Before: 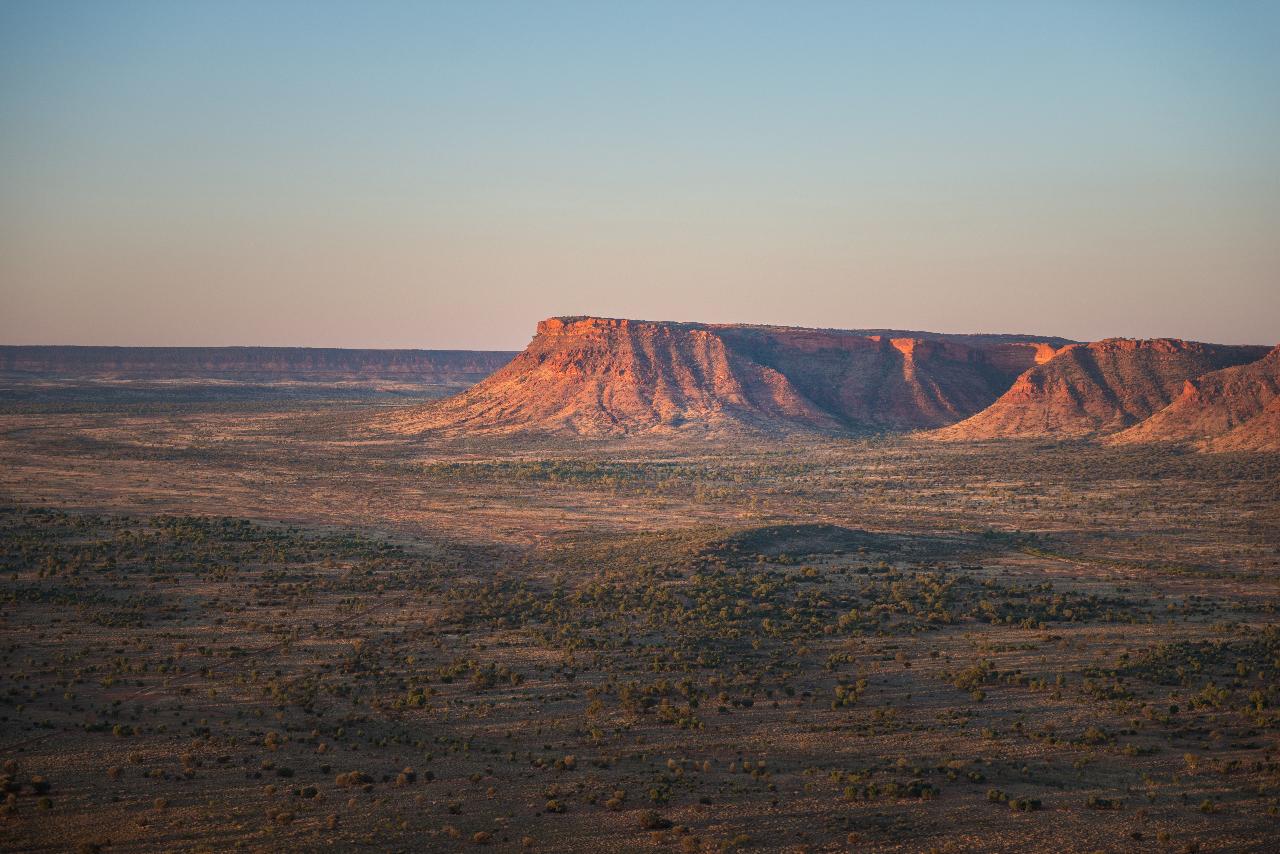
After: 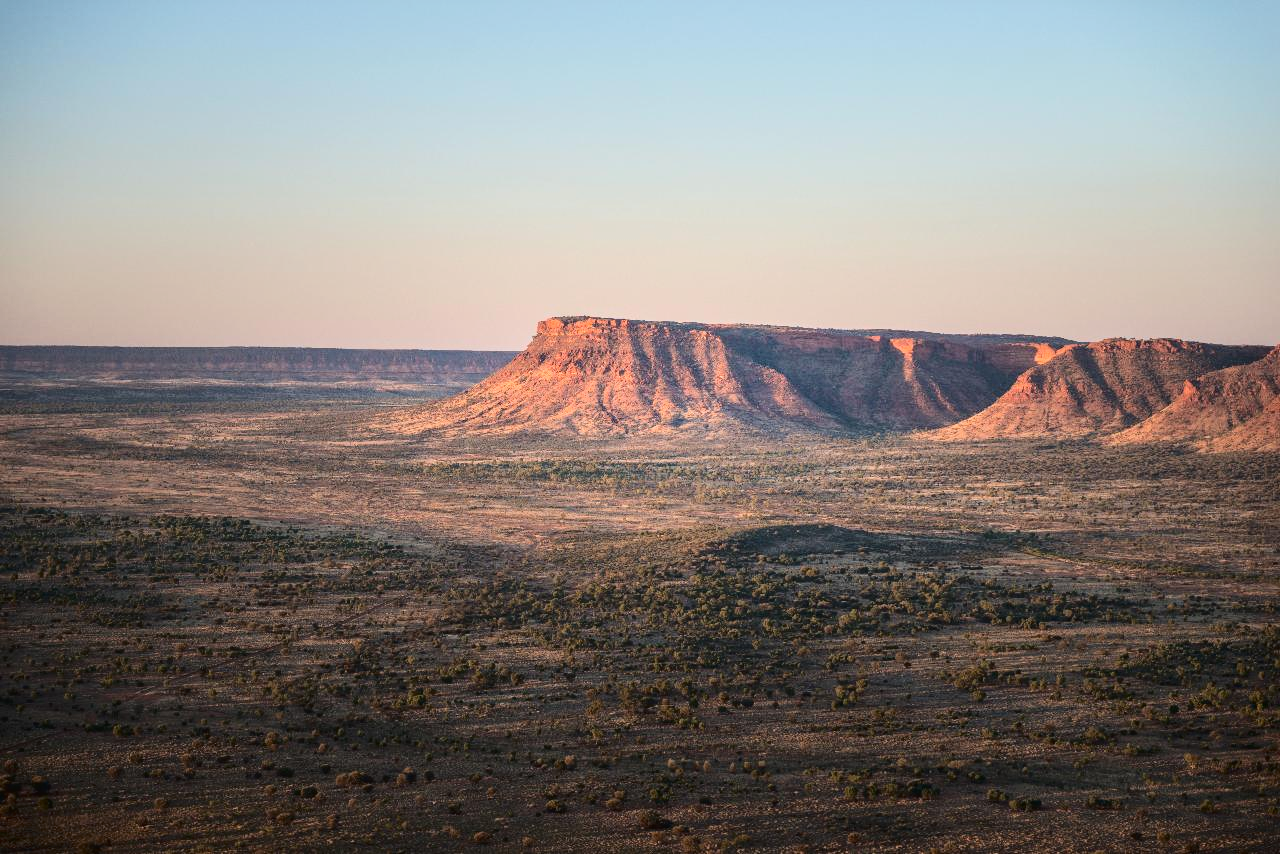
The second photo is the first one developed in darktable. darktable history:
tone curve: curves: ch0 [(0, 0) (0.003, 0.016) (0.011, 0.019) (0.025, 0.023) (0.044, 0.029) (0.069, 0.042) (0.1, 0.068) (0.136, 0.101) (0.177, 0.143) (0.224, 0.21) (0.277, 0.289) (0.335, 0.379) (0.399, 0.476) (0.468, 0.569) (0.543, 0.654) (0.623, 0.75) (0.709, 0.822) (0.801, 0.893) (0.898, 0.946) (1, 1)], color space Lab, independent channels, preserve colors none
